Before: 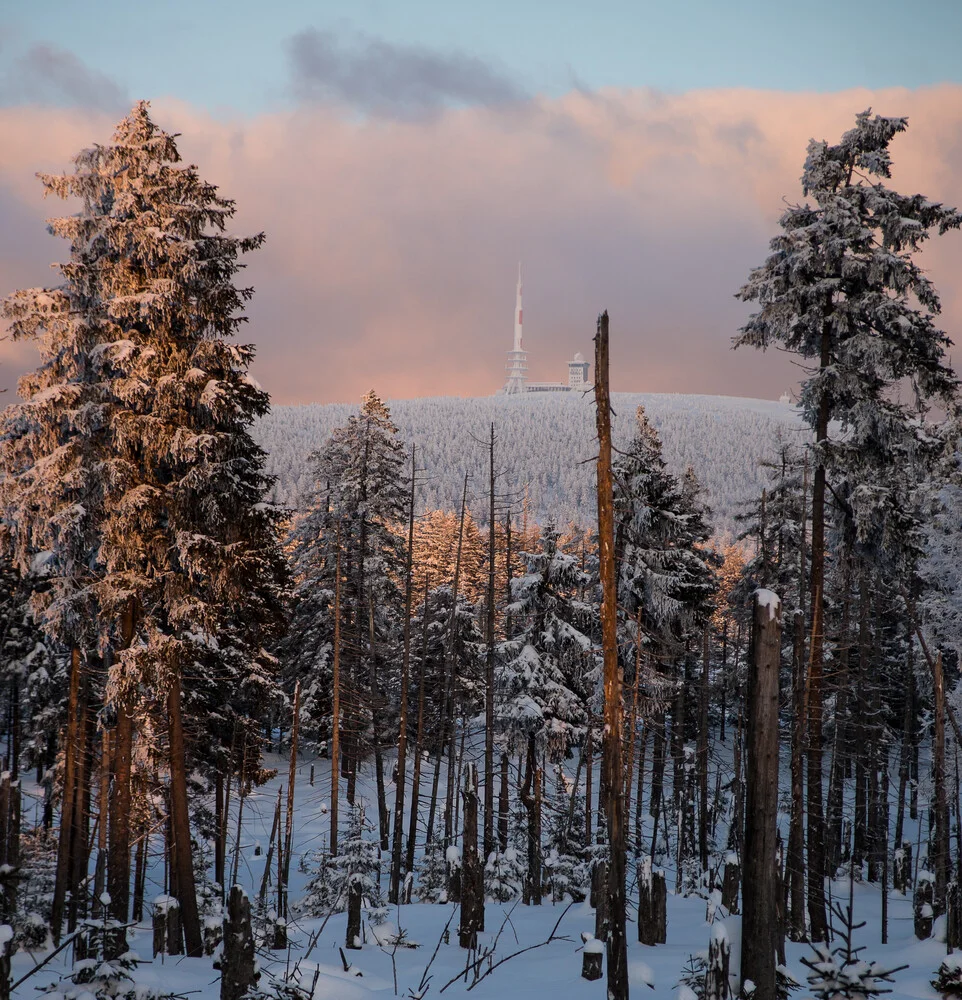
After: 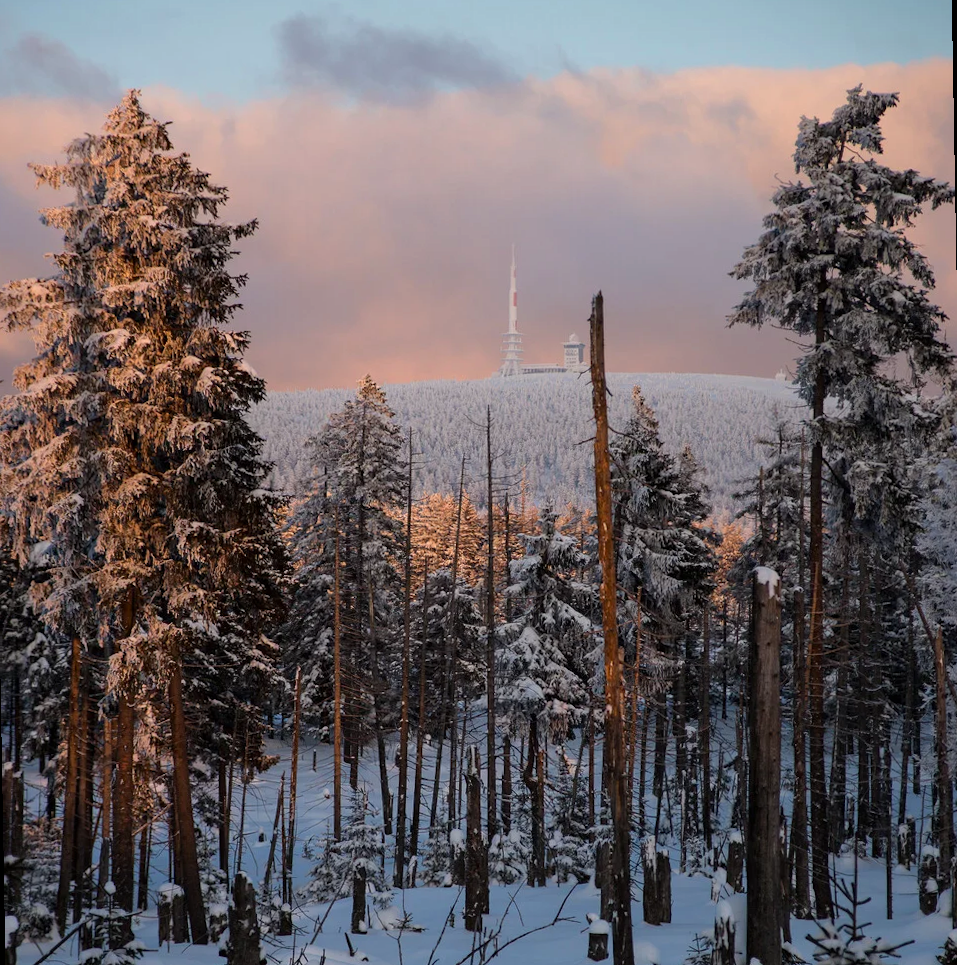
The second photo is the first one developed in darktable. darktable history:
color correction: saturation 1.11
rotate and perspective: rotation -1°, crop left 0.011, crop right 0.989, crop top 0.025, crop bottom 0.975
